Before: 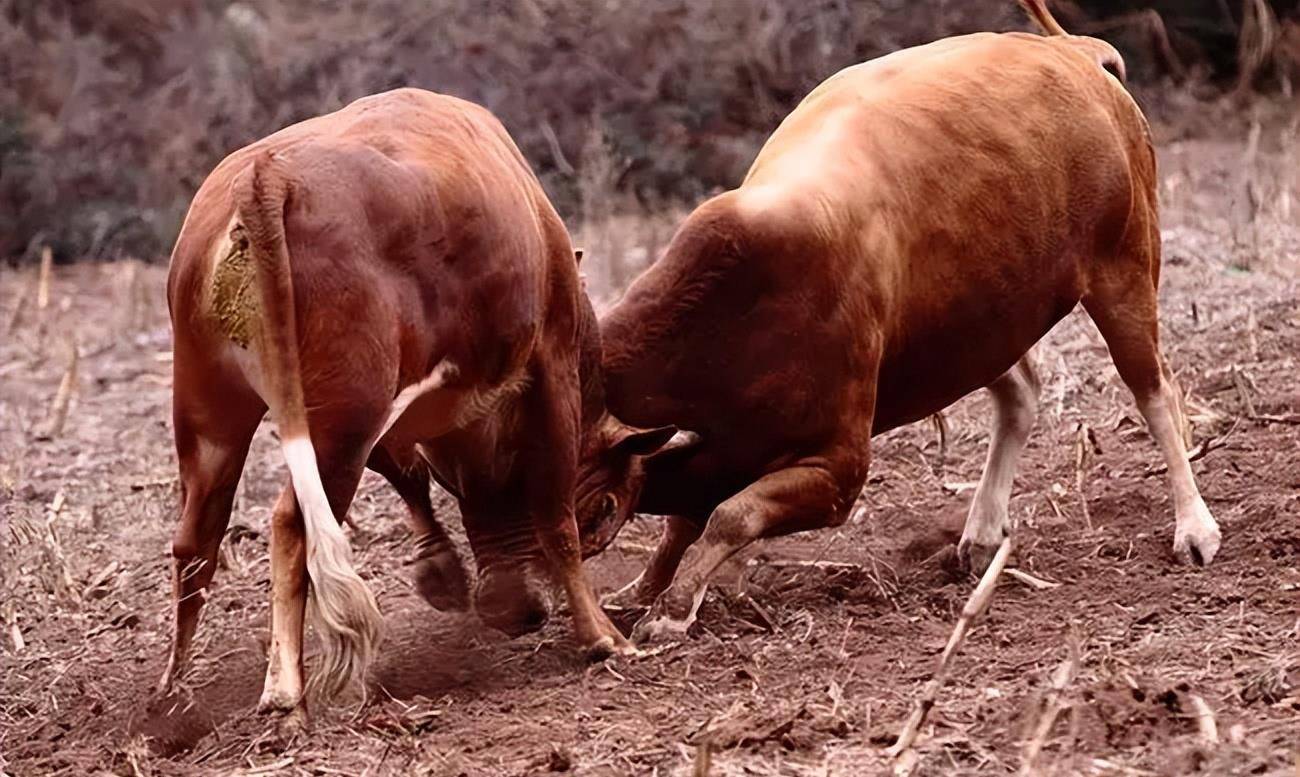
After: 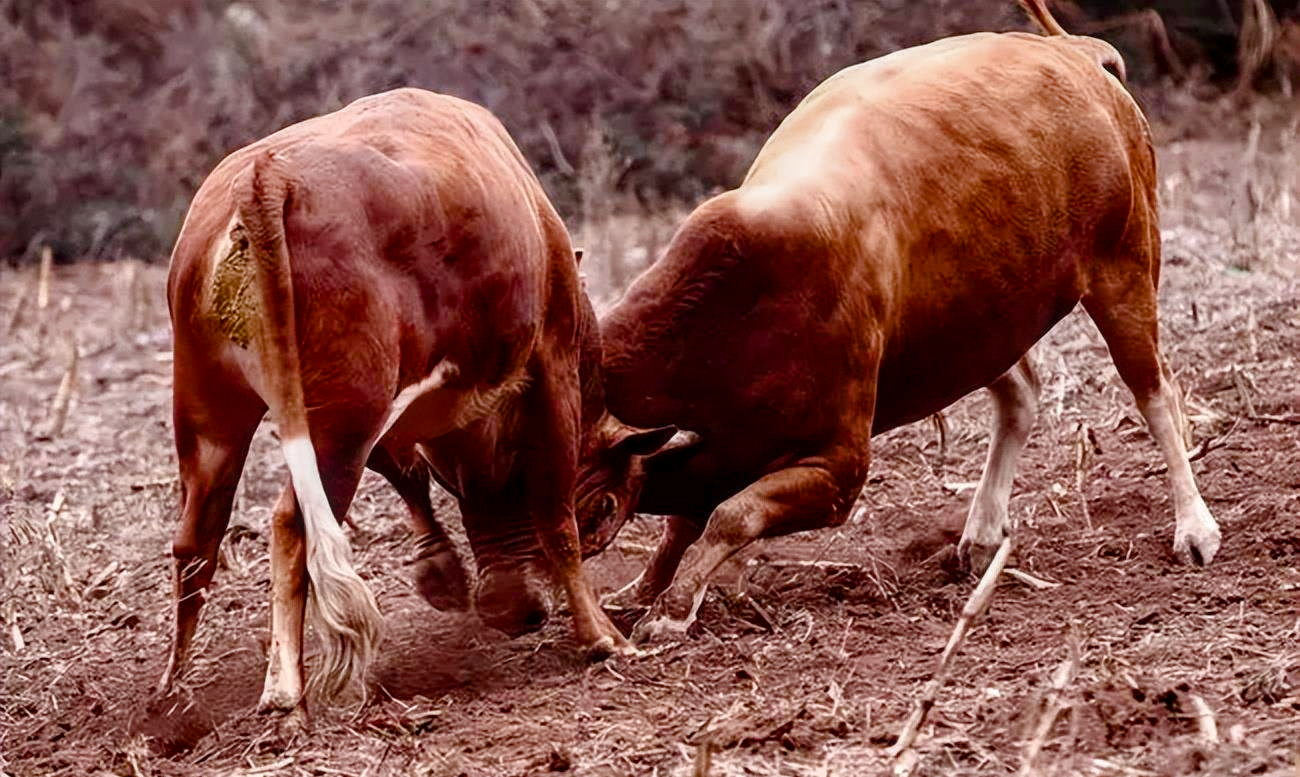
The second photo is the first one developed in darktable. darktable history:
local contrast: on, module defaults
color balance rgb: perceptual saturation grading › global saturation 20%, perceptual saturation grading › highlights -50.405%, perceptual saturation grading › shadows 30.534%
